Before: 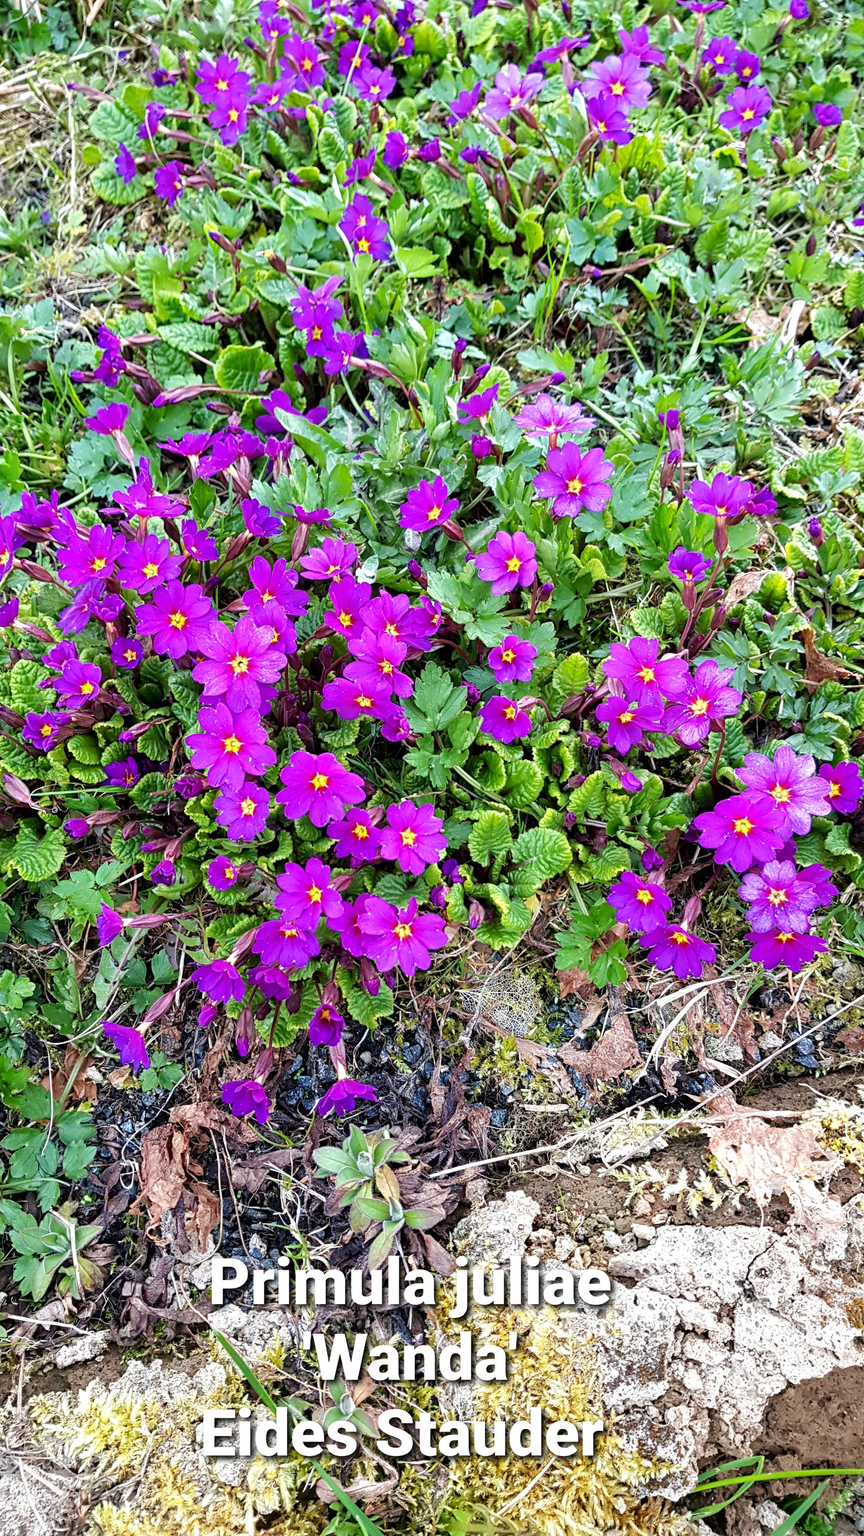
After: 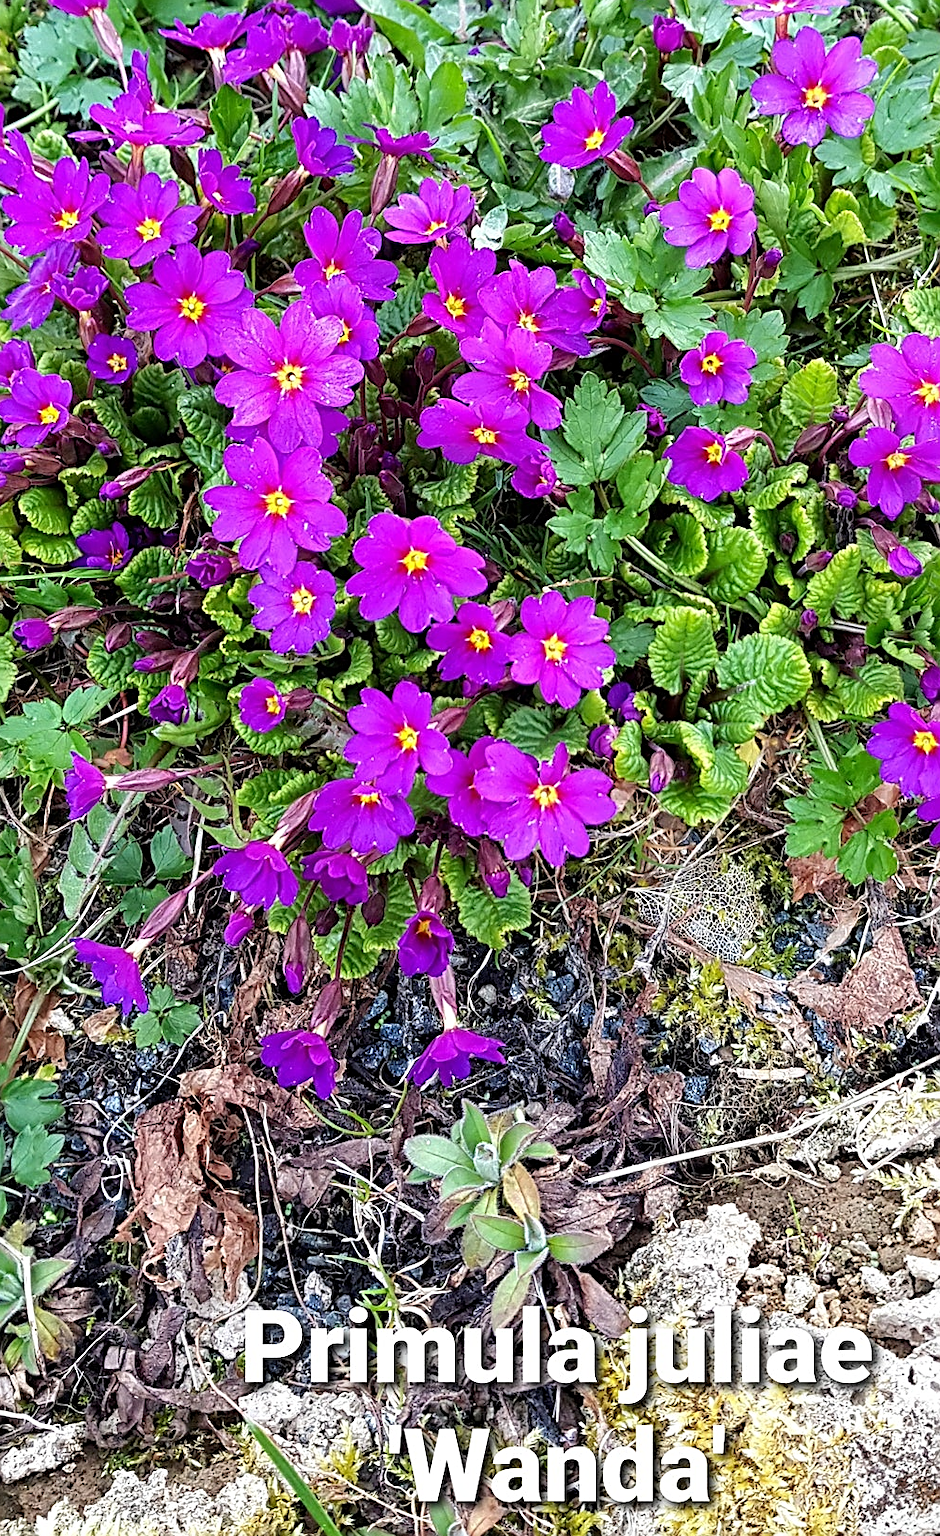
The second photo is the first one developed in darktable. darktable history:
crop: left 6.488%, top 27.668%, right 24.183%, bottom 8.656%
sharpen: on, module defaults
